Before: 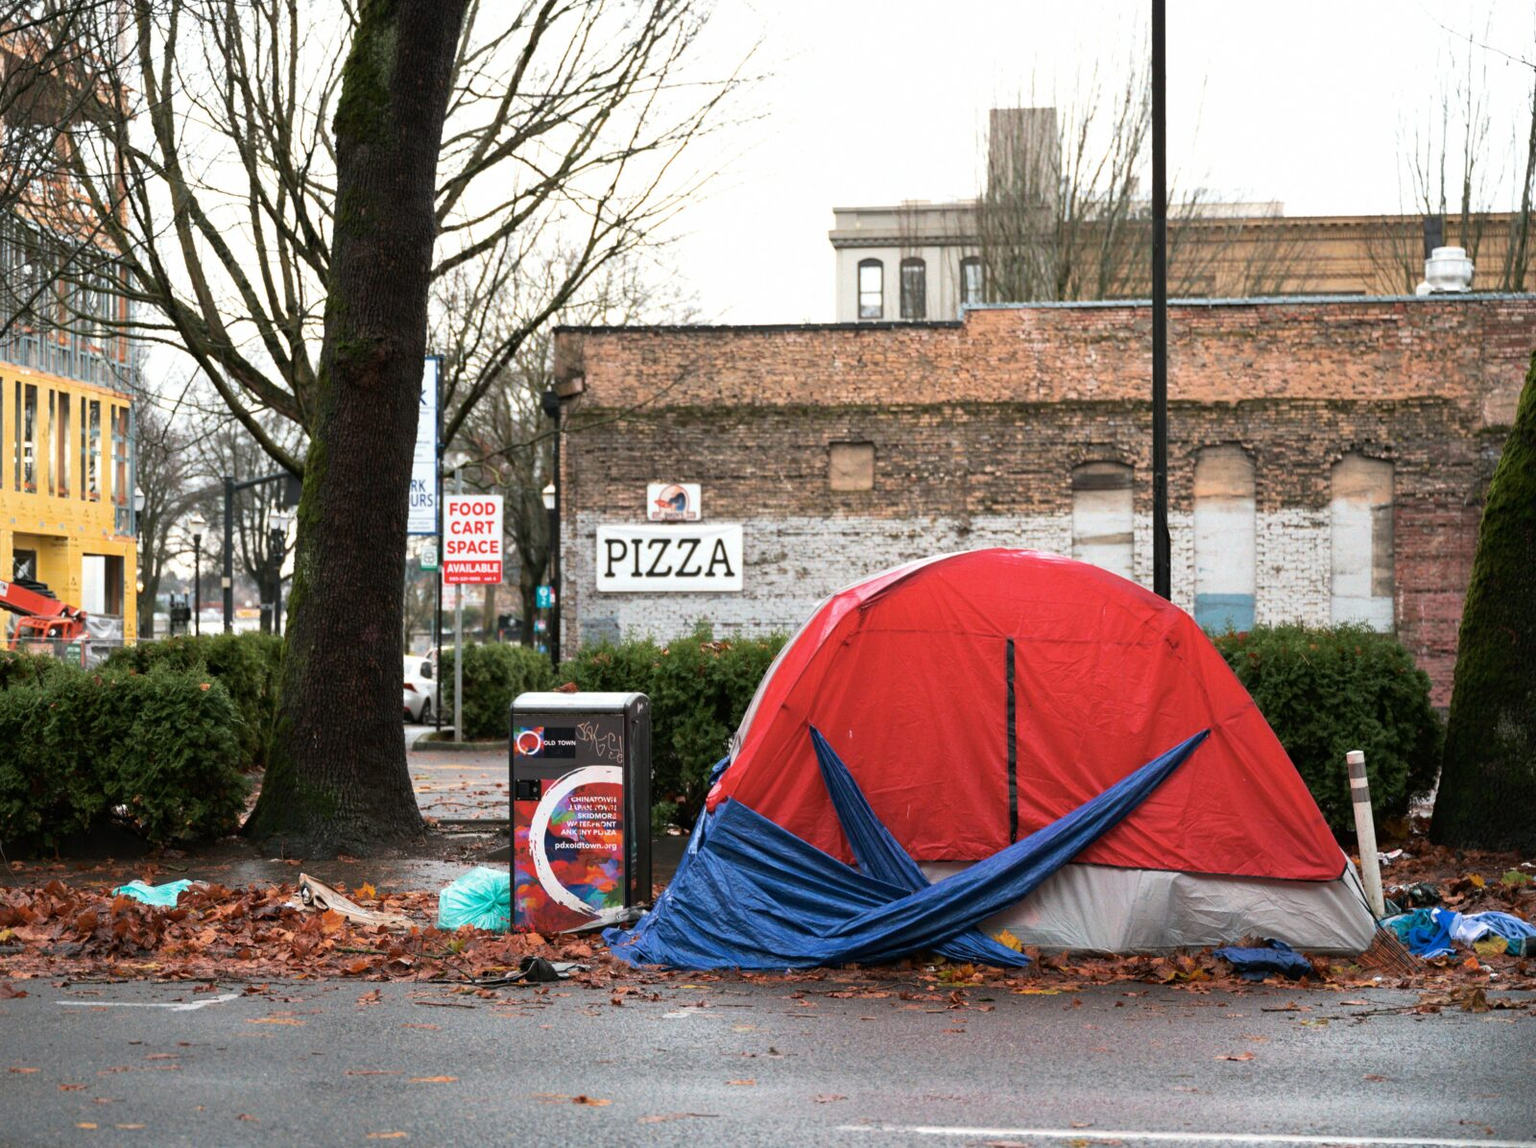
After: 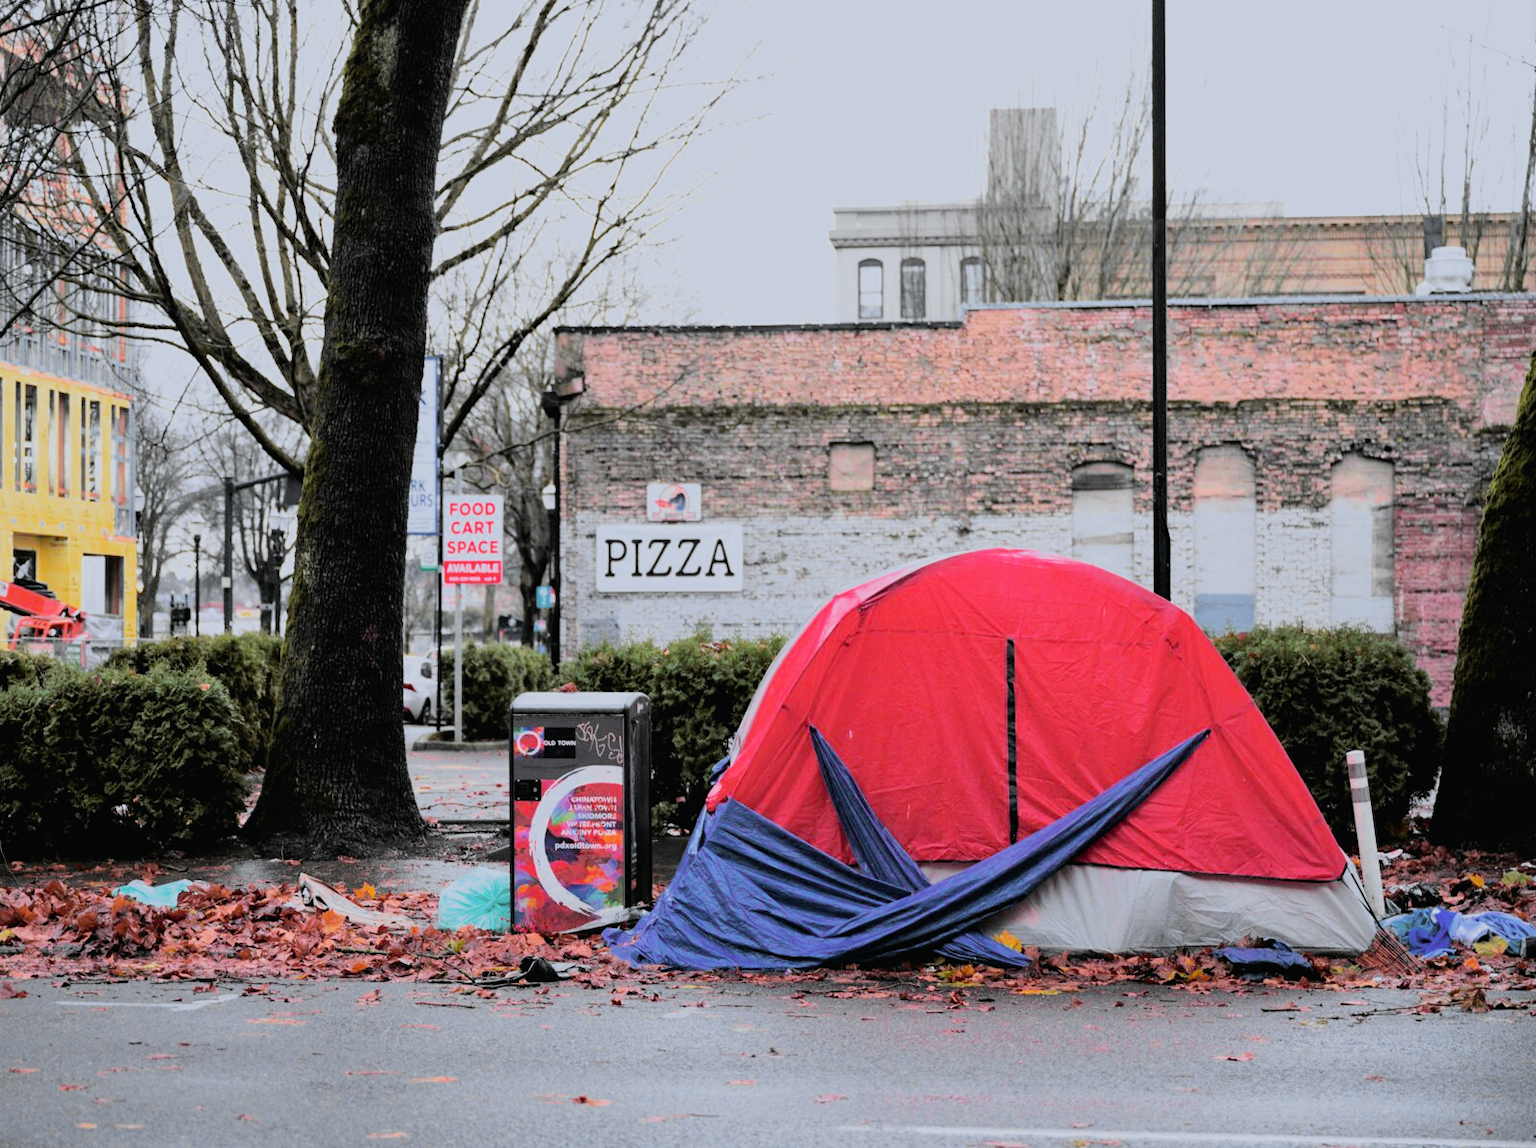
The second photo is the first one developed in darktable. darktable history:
exposure: exposure 0.556 EV, compensate highlight preservation false
white balance: red 0.948, green 1.02, blue 1.176
filmic rgb: black relative exposure -6.15 EV, white relative exposure 6.96 EV, hardness 2.23, color science v6 (2022)
contrast equalizer: octaves 7, y [[0.6 ×6], [0.55 ×6], [0 ×6], [0 ×6], [0 ×6]], mix 0.15
tone curve: curves: ch0 [(0, 0.012) (0.036, 0.035) (0.274, 0.288) (0.504, 0.536) (0.844, 0.84) (1, 0.983)]; ch1 [(0, 0) (0.389, 0.403) (0.462, 0.486) (0.499, 0.498) (0.511, 0.502) (0.536, 0.547) (0.567, 0.588) (0.626, 0.645) (0.749, 0.781) (1, 1)]; ch2 [(0, 0) (0.457, 0.486) (0.5, 0.5) (0.56, 0.551) (0.615, 0.607) (0.704, 0.732) (1, 1)], color space Lab, independent channels, preserve colors none
